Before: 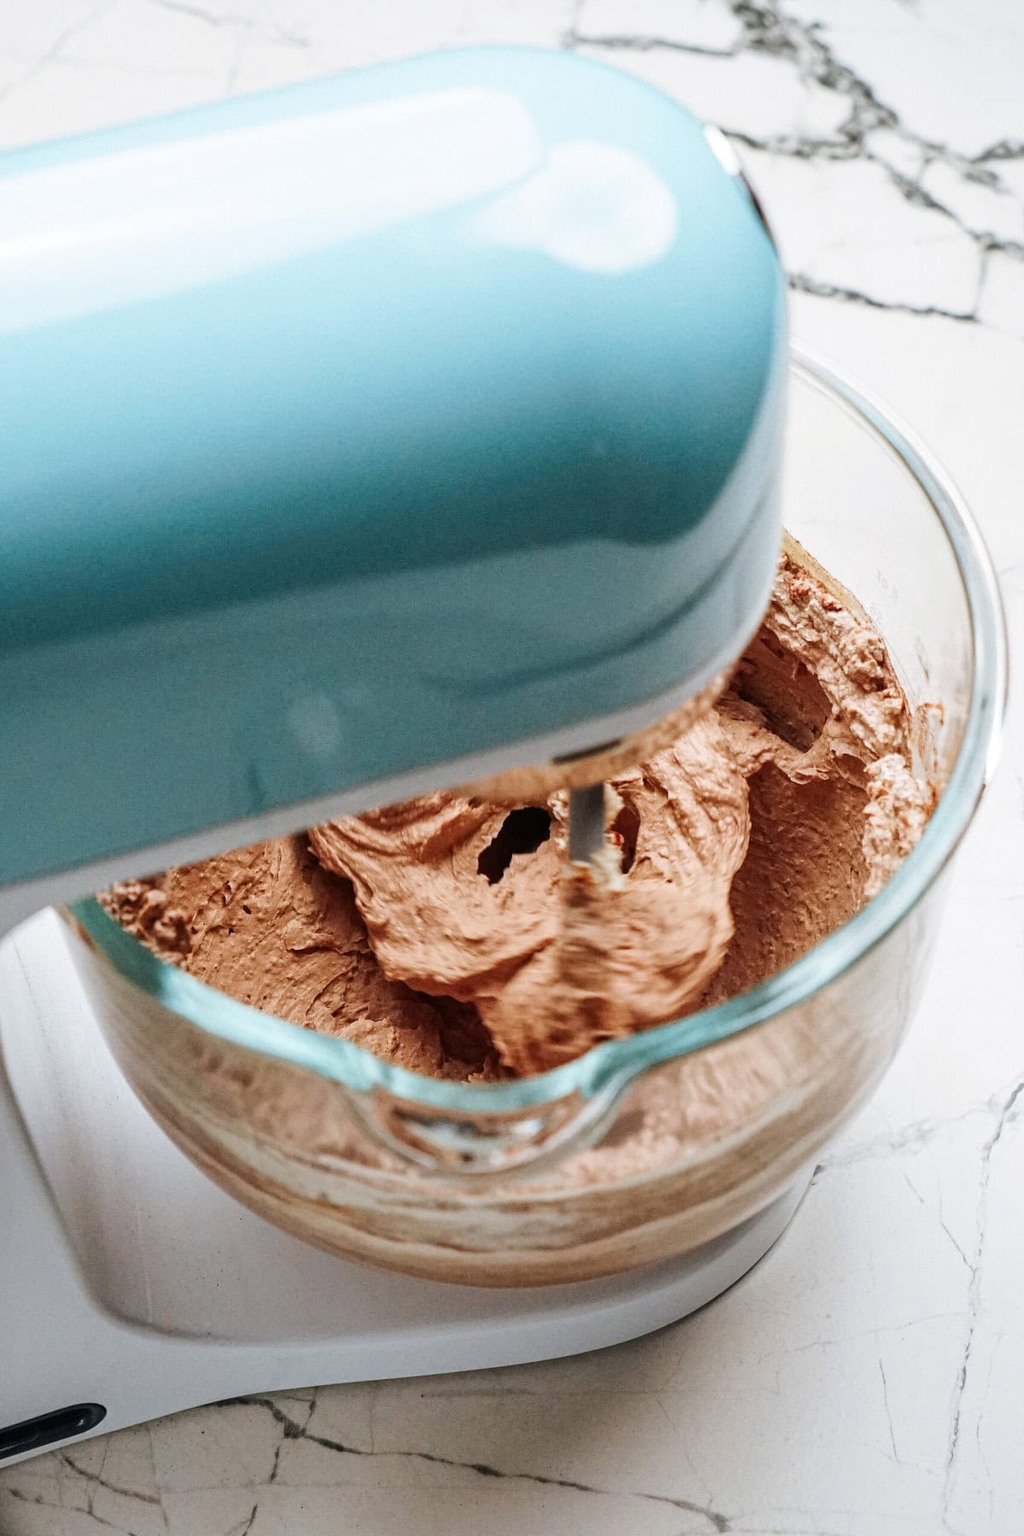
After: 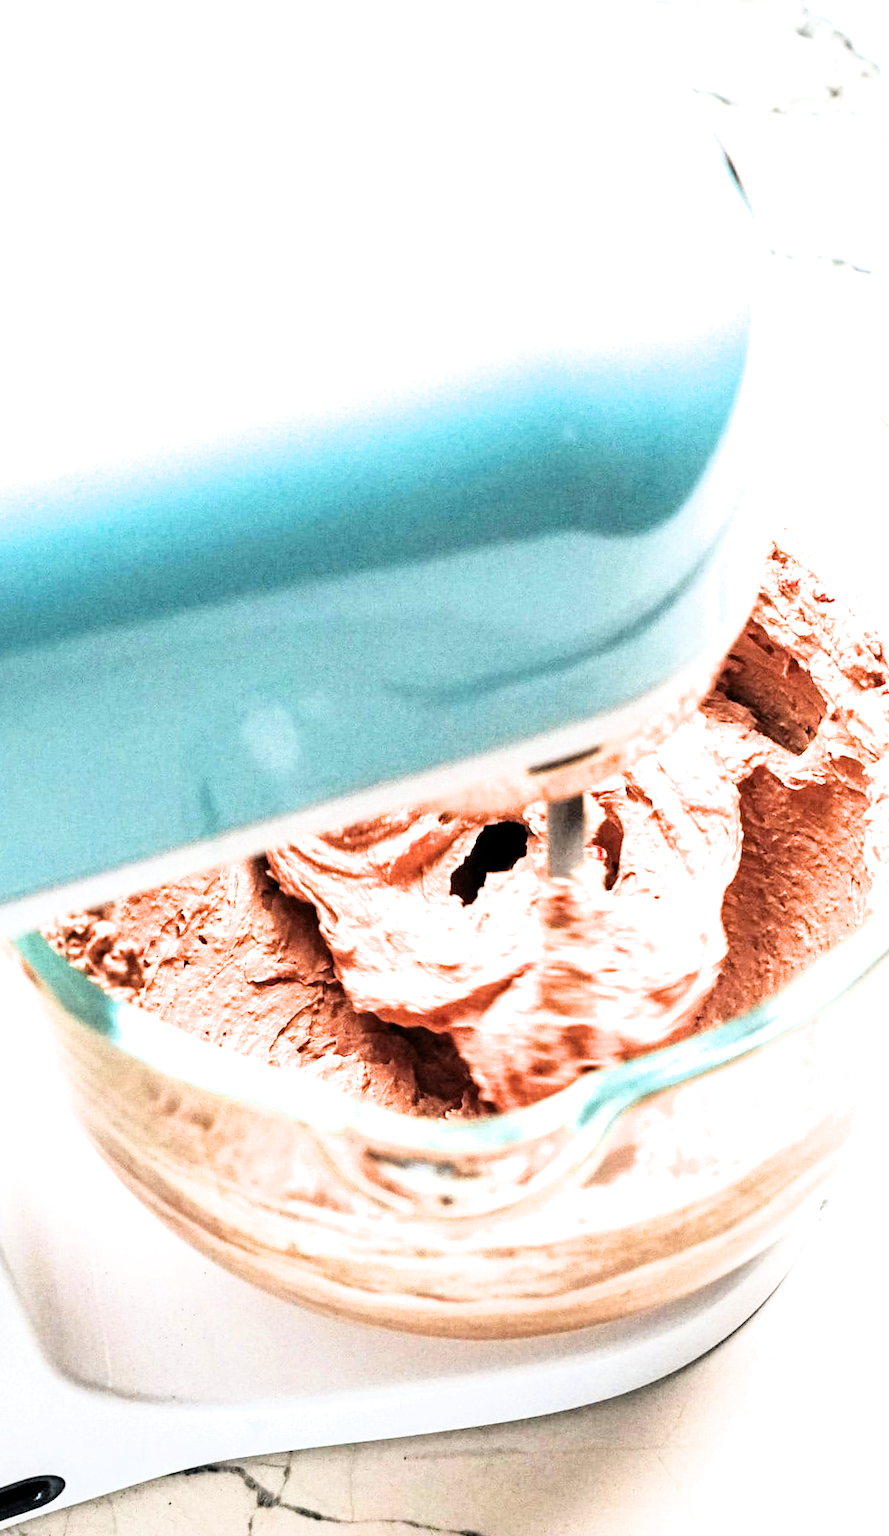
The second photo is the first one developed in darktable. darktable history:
exposure: black level correction 0, exposure 1.741 EV, compensate highlight preservation false
filmic rgb: black relative exposure -3.95 EV, white relative exposure 3.14 EV, hardness 2.87, iterations of high-quality reconstruction 0, contrast in shadows safe
crop and rotate: angle 1.47°, left 4.491%, top 1.067%, right 11.705%, bottom 2.455%
tone equalizer: -8 EV -0.001 EV, -7 EV 0.002 EV, -6 EV -0.003 EV, -5 EV -0.011 EV, -4 EV -0.084 EV, -3 EV -0.221 EV, -2 EV -0.257 EV, -1 EV 0.085 EV, +0 EV 0.324 EV
